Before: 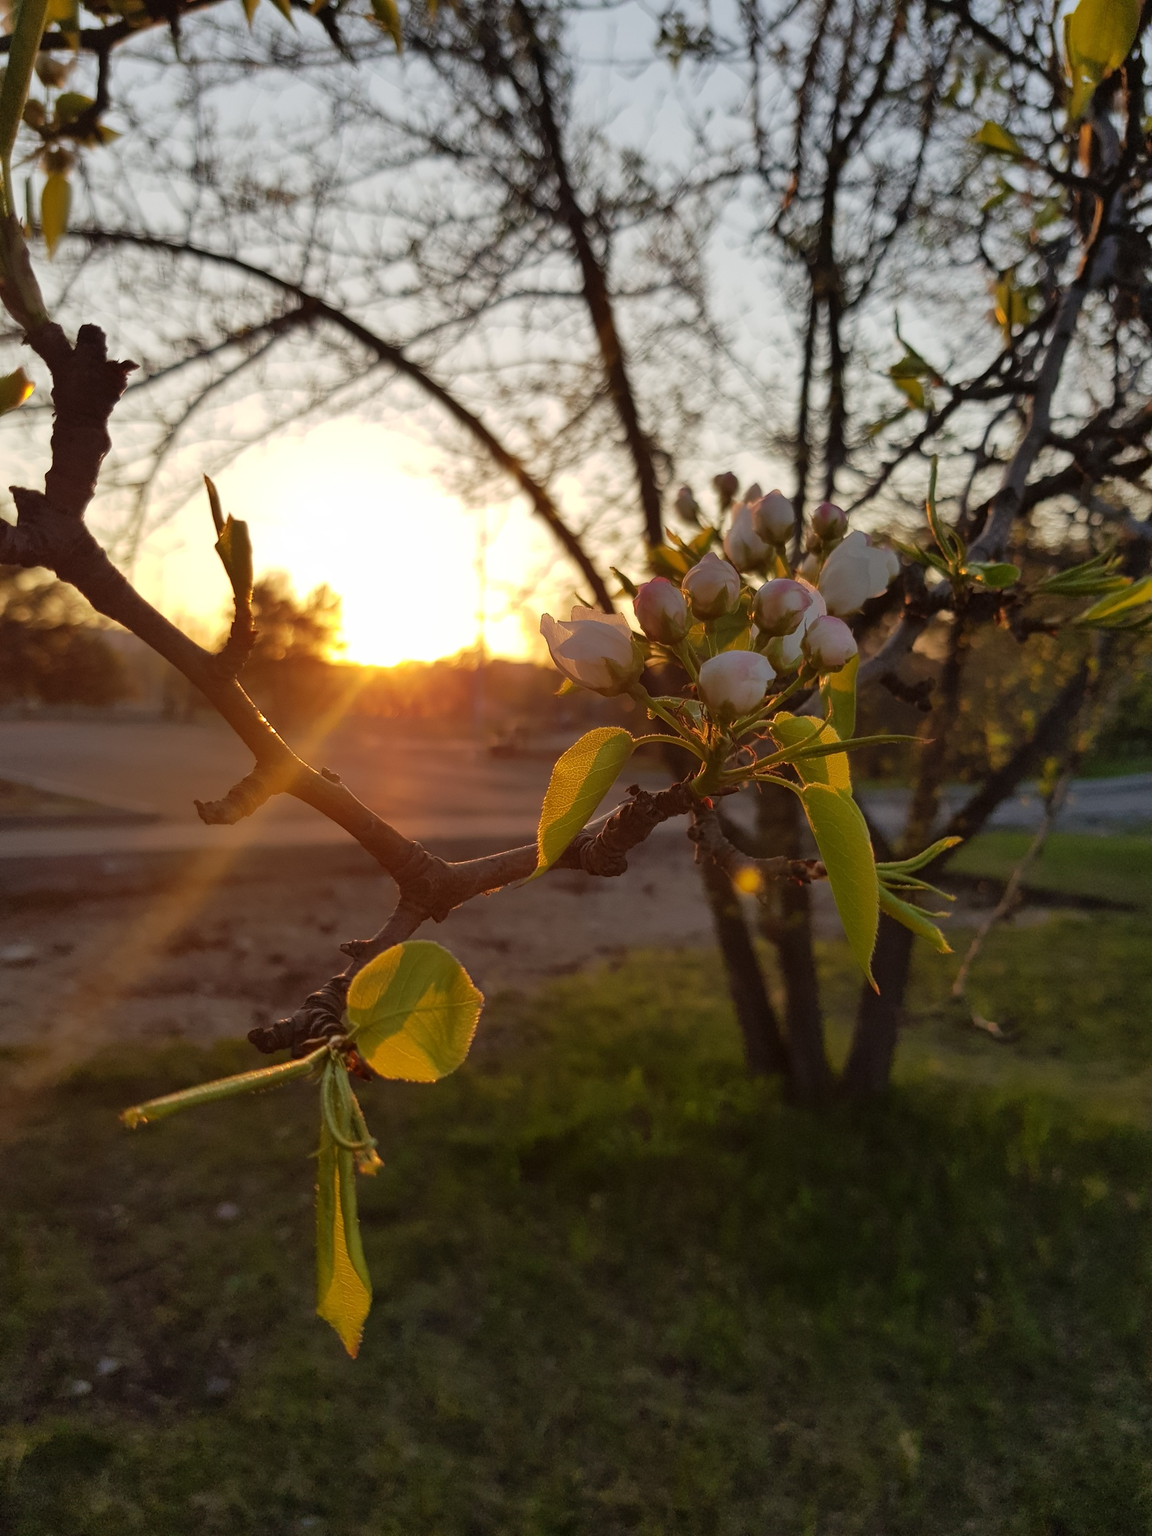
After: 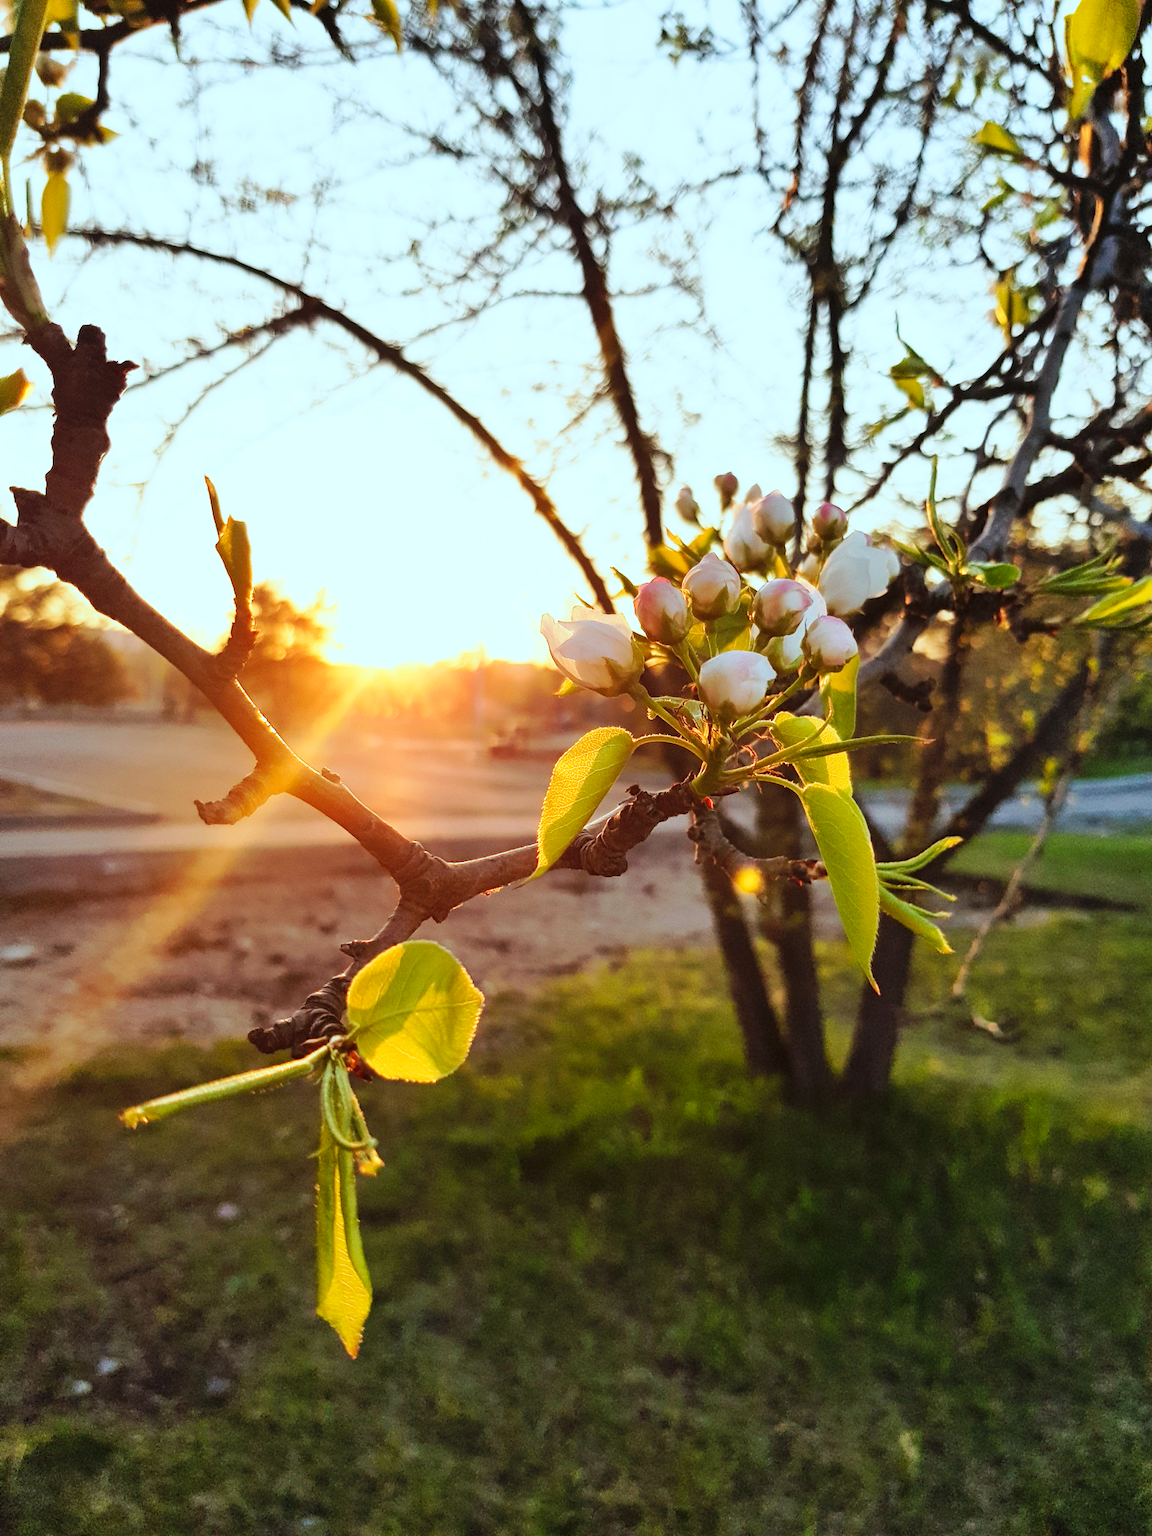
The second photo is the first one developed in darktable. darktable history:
color correction: highlights a* -10.08, highlights b* -10.2
tone curve: curves: ch0 [(0, 0) (0.003, 0.004) (0.011, 0.016) (0.025, 0.035) (0.044, 0.062) (0.069, 0.097) (0.1, 0.143) (0.136, 0.205) (0.177, 0.276) (0.224, 0.36) (0.277, 0.461) (0.335, 0.584) (0.399, 0.686) (0.468, 0.783) (0.543, 0.868) (0.623, 0.927) (0.709, 0.96) (0.801, 0.974) (0.898, 0.986) (1, 1)], preserve colors none
